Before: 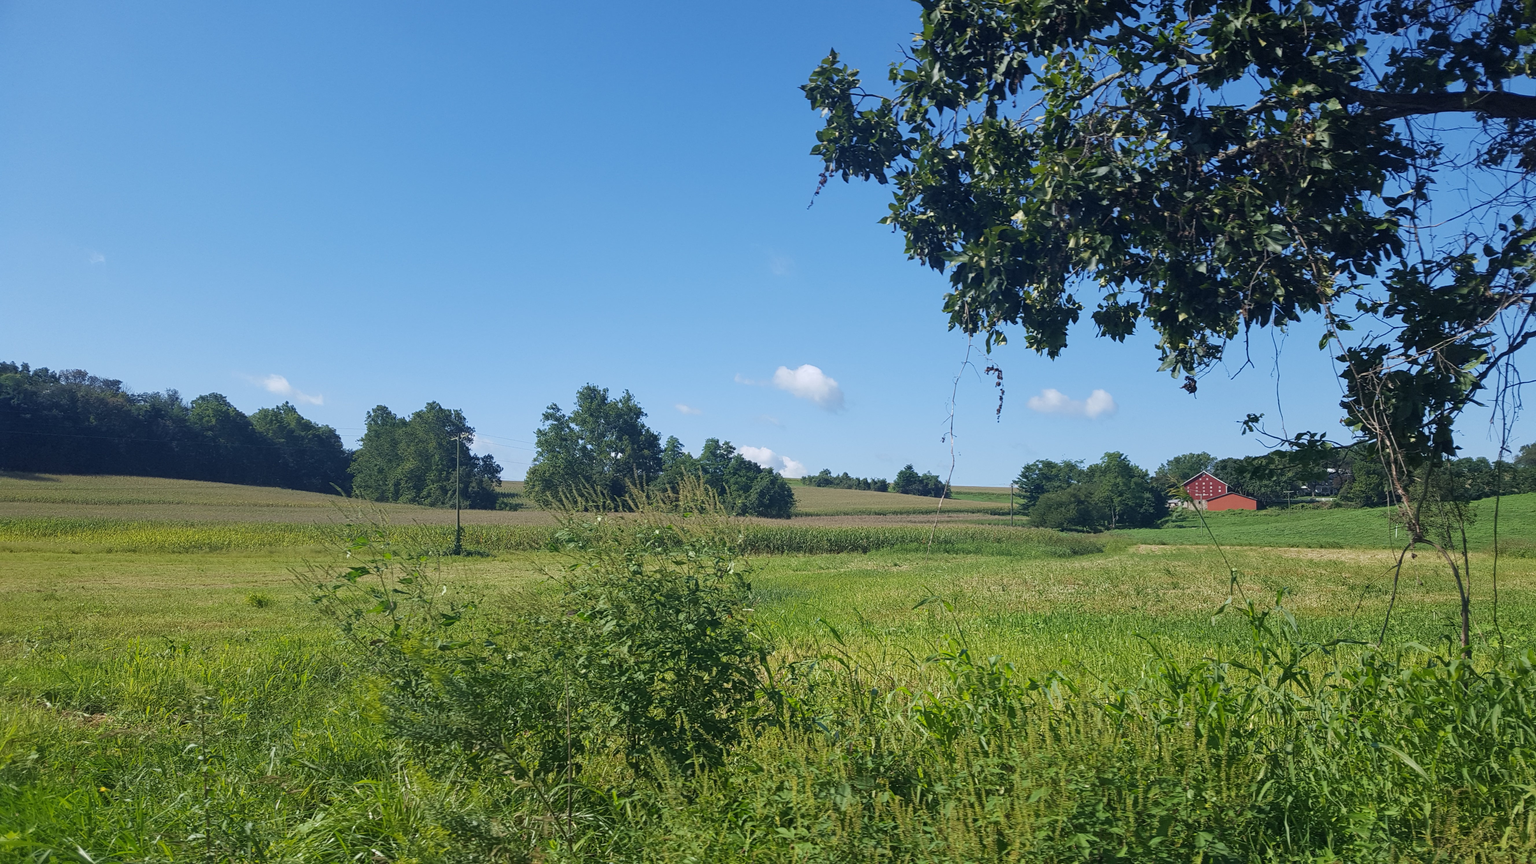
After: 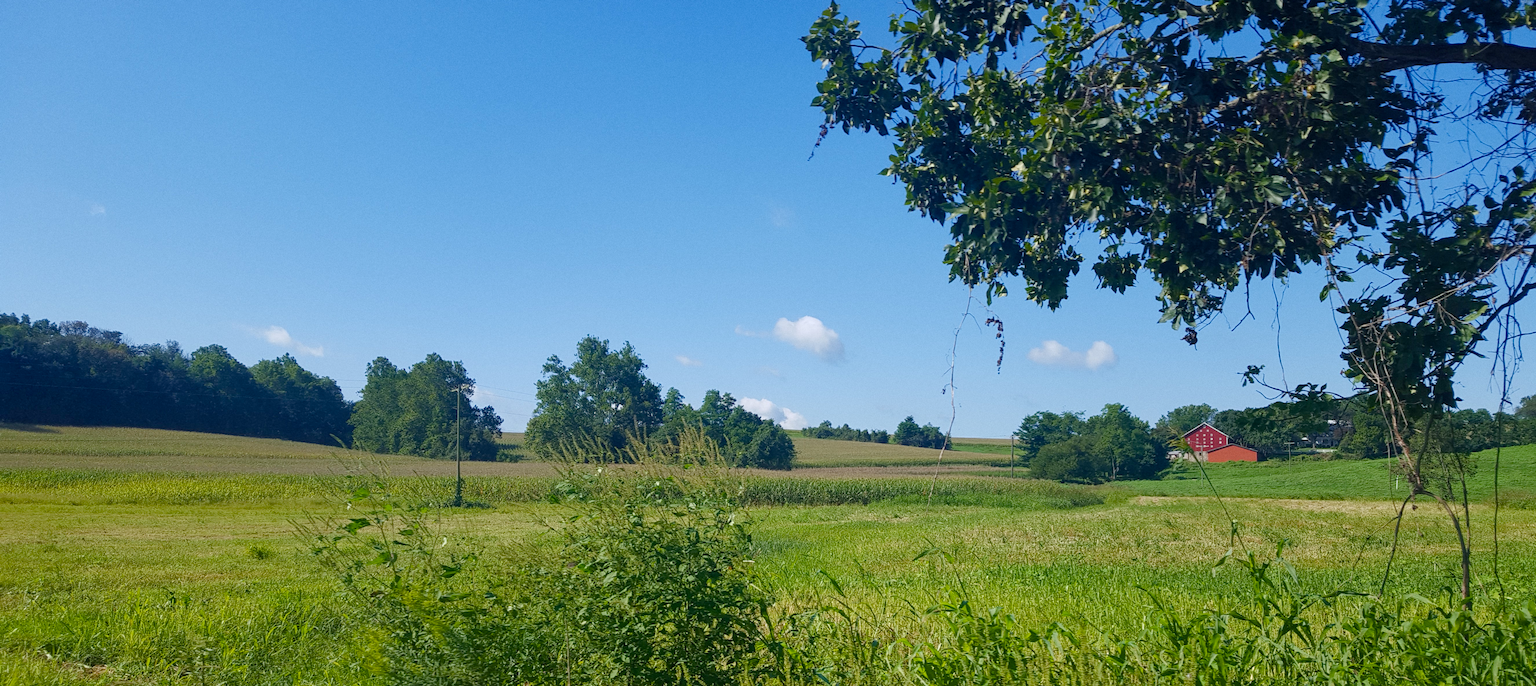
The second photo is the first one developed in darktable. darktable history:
crop and rotate: top 5.667%, bottom 14.937%
color balance rgb: perceptual saturation grading › global saturation 20%, perceptual saturation grading › highlights -25%, perceptual saturation grading › shadows 50%
grain: coarseness 0.47 ISO
